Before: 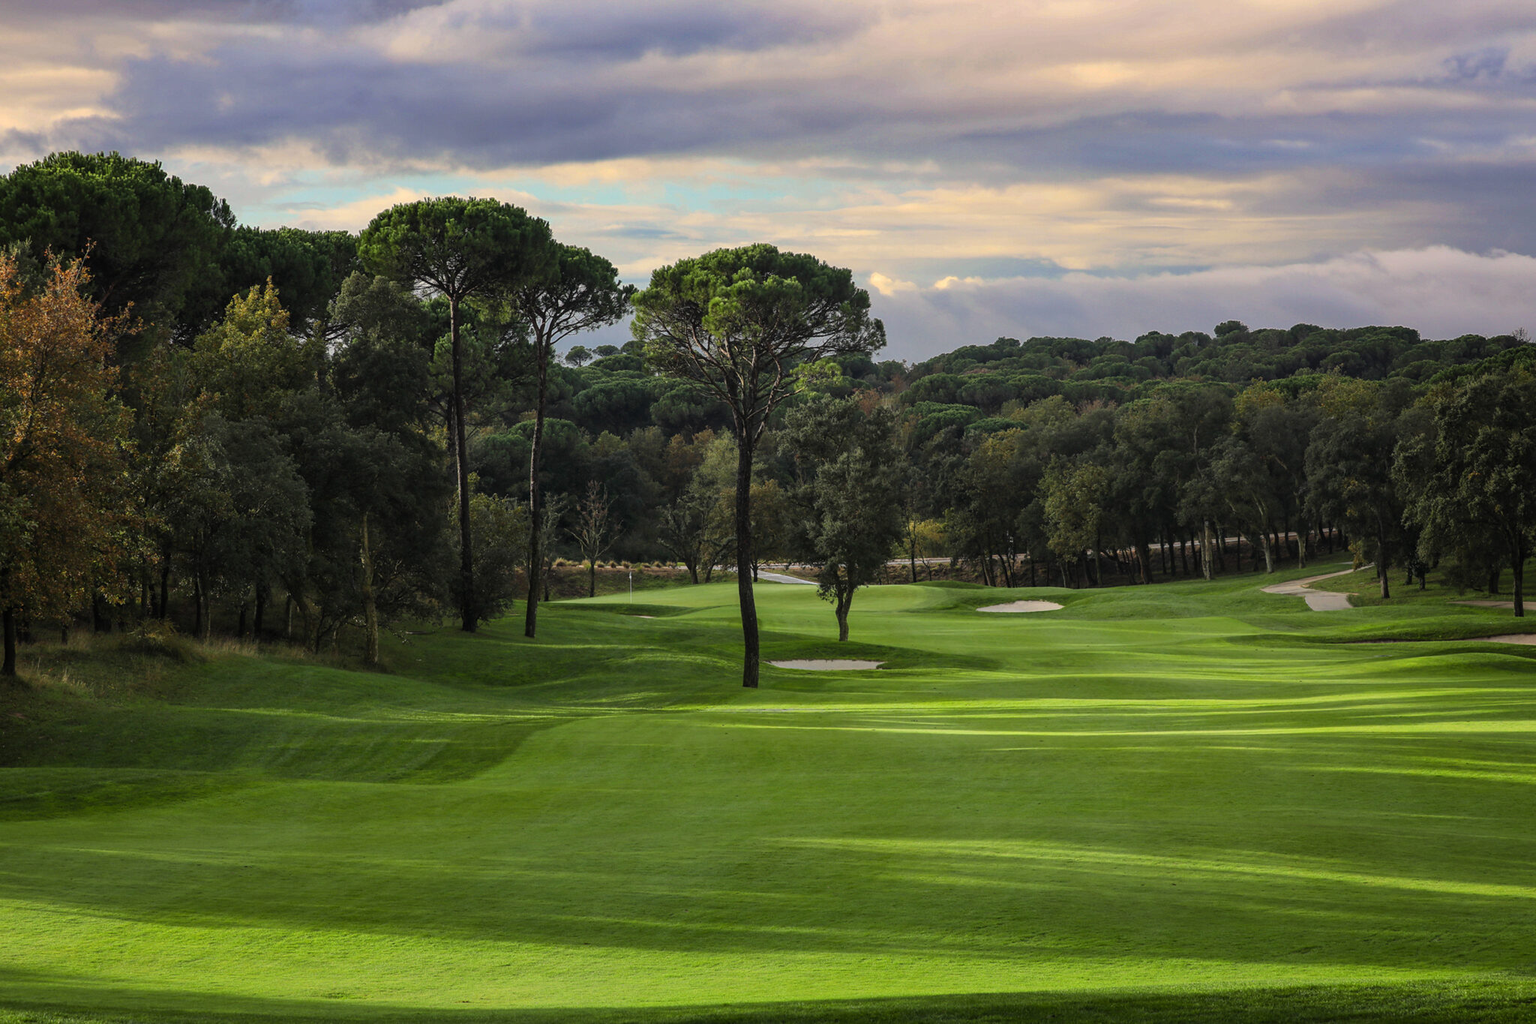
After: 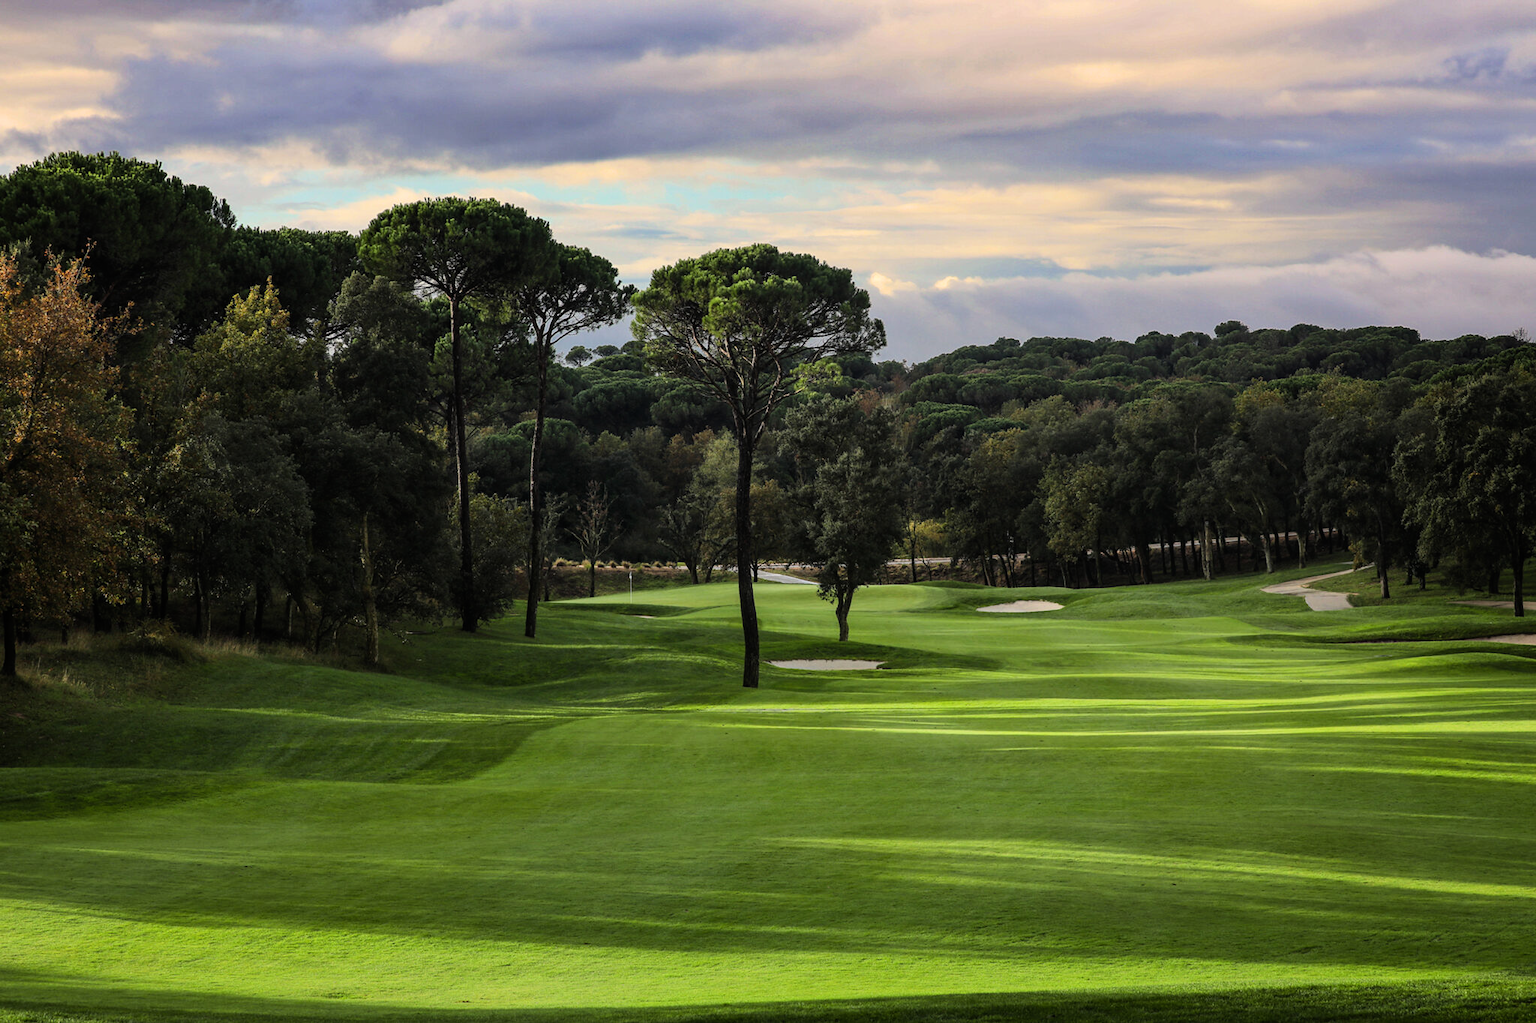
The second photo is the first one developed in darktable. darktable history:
filmic rgb: black relative exposure -11.35 EV, white relative exposure 3.22 EV, hardness 6.76, color science v6 (2022)
tone equalizer: -8 EV -0.417 EV, -7 EV -0.389 EV, -6 EV -0.333 EV, -5 EV -0.222 EV, -3 EV 0.222 EV, -2 EV 0.333 EV, -1 EV 0.389 EV, +0 EV 0.417 EV, edges refinement/feathering 500, mask exposure compensation -1.57 EV, preserve details no
